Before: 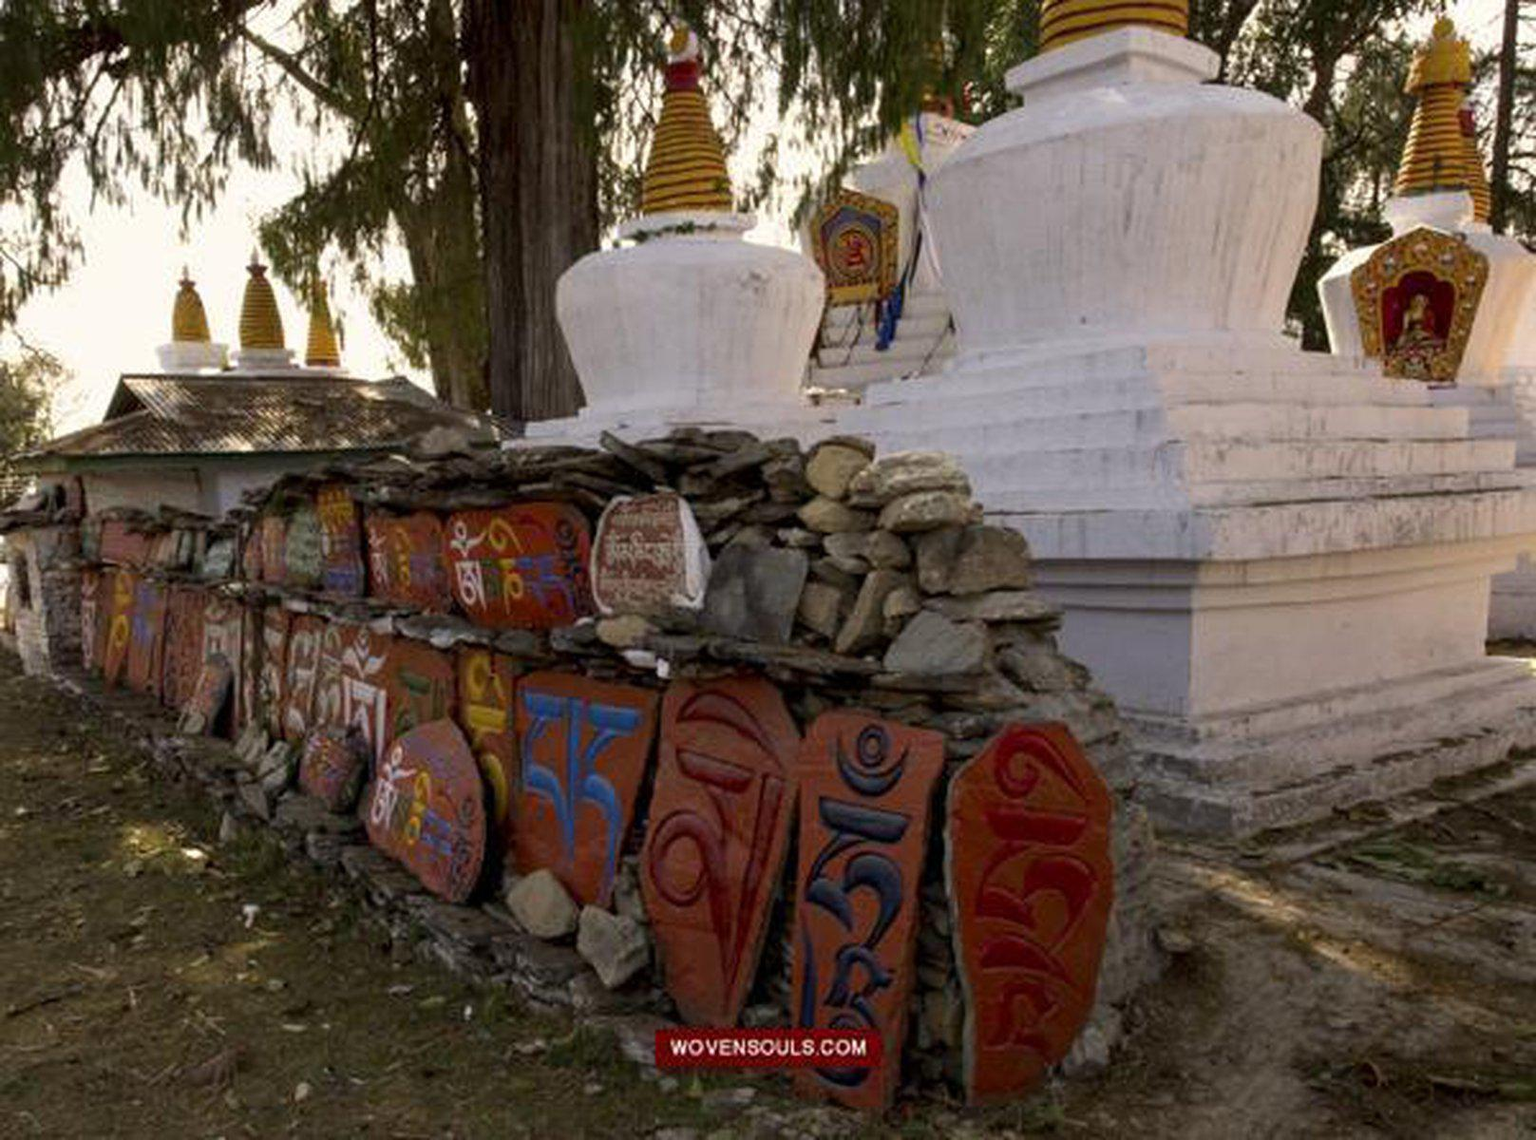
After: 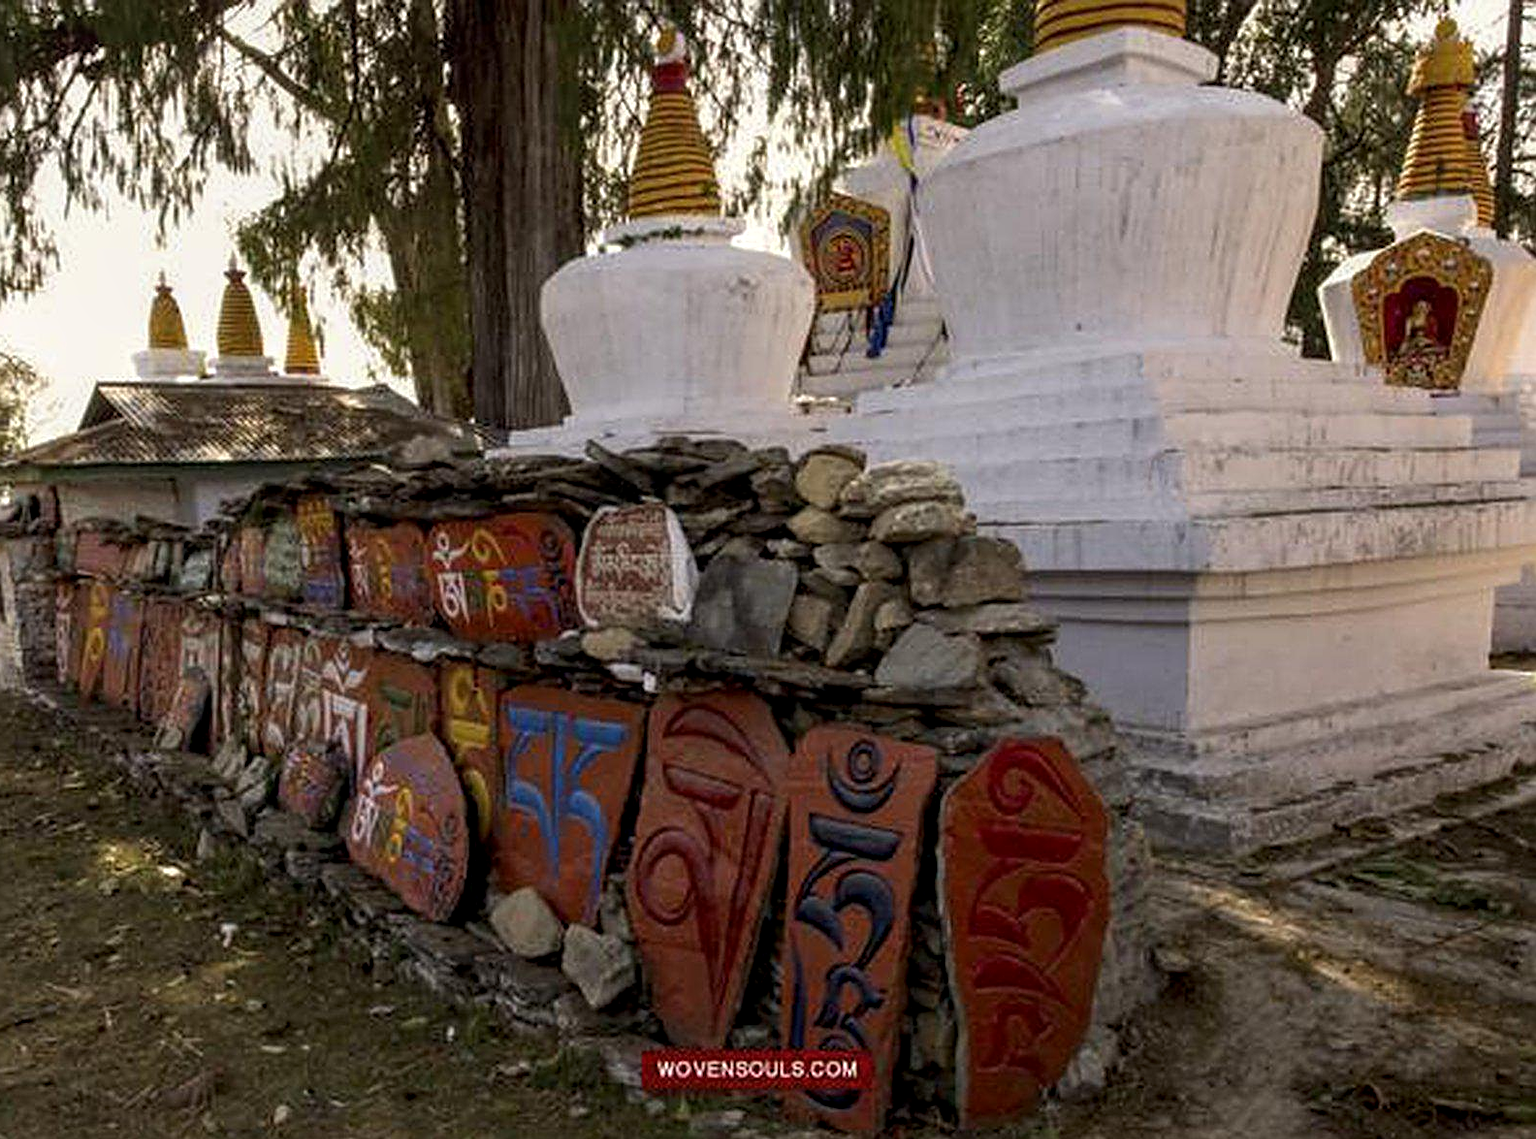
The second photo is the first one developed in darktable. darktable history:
local contrast: on, module defaults
sharpen: on, module defaults
crop: left 1.743%, right 0.268%, bottom 2.011%
